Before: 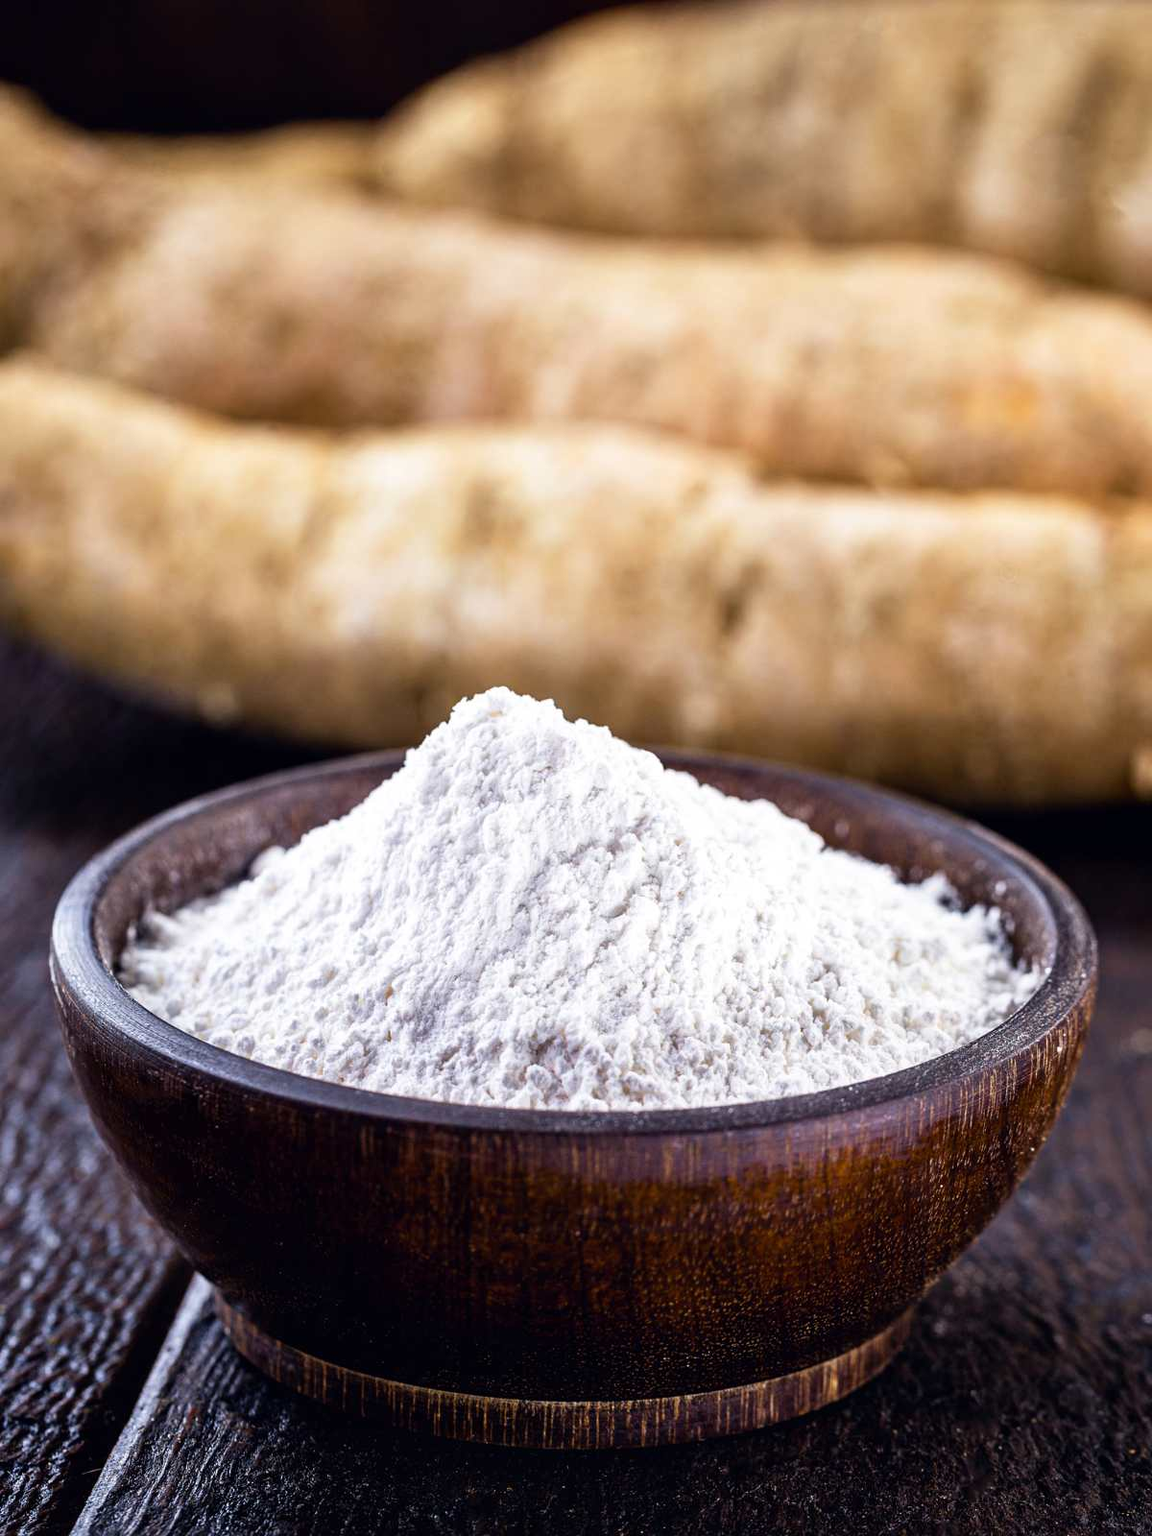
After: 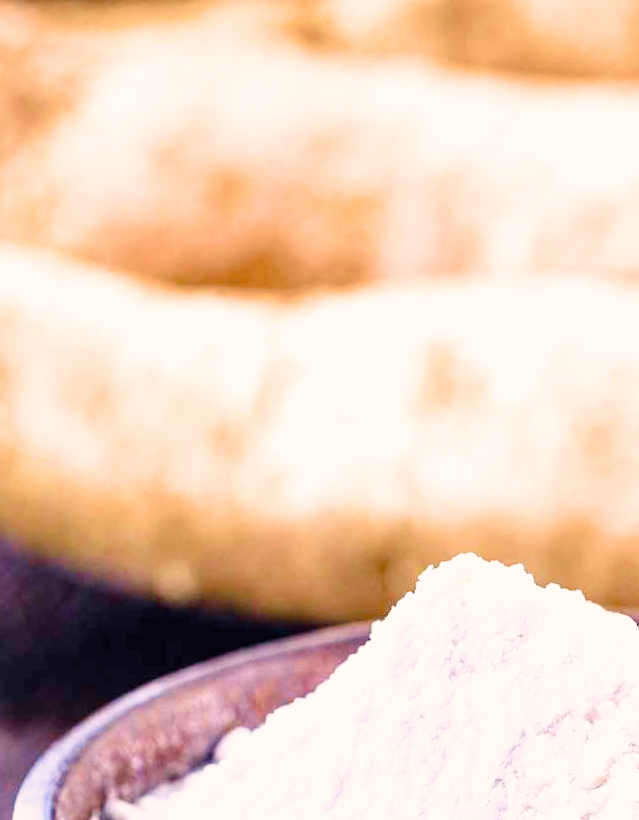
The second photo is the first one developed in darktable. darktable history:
color correction: highlights a* 3.84, highlights b* 5.07
velvia: on, module defaults
color balance rgb: perceptual saturation grading › global saturation 20%, perceptual saturation grading › highlights -50%, perceptual saturation grading › shadows 30%, perceptual brilliance grading › global brilliance 10%, perceptual brilliance grading › shadows 15%
crop and rotate: left 3.047%, top 7.509%, right 42.236%, bottom 37.598%
exposure: black level correction 0, exposure 1.675 EV, compensate exposure bias true, compensate highlight preservation false
filmic rgb: black relative exposure -7.65 EV, white relative exposure 4.56 EV, hardness 3.61, color science v6 (2022)
contrast brightness saturation: contrast -0.02, brightness -0.01, saturation 0.03
rotate and perspective: rotation -2.12°, lens shift (vertical) 0.009, lens shift (horizontal) -0.008, automatic cropping original format, crop left 0.036, crop right 0.964, crop top 0.05, crop bottom 0.959
